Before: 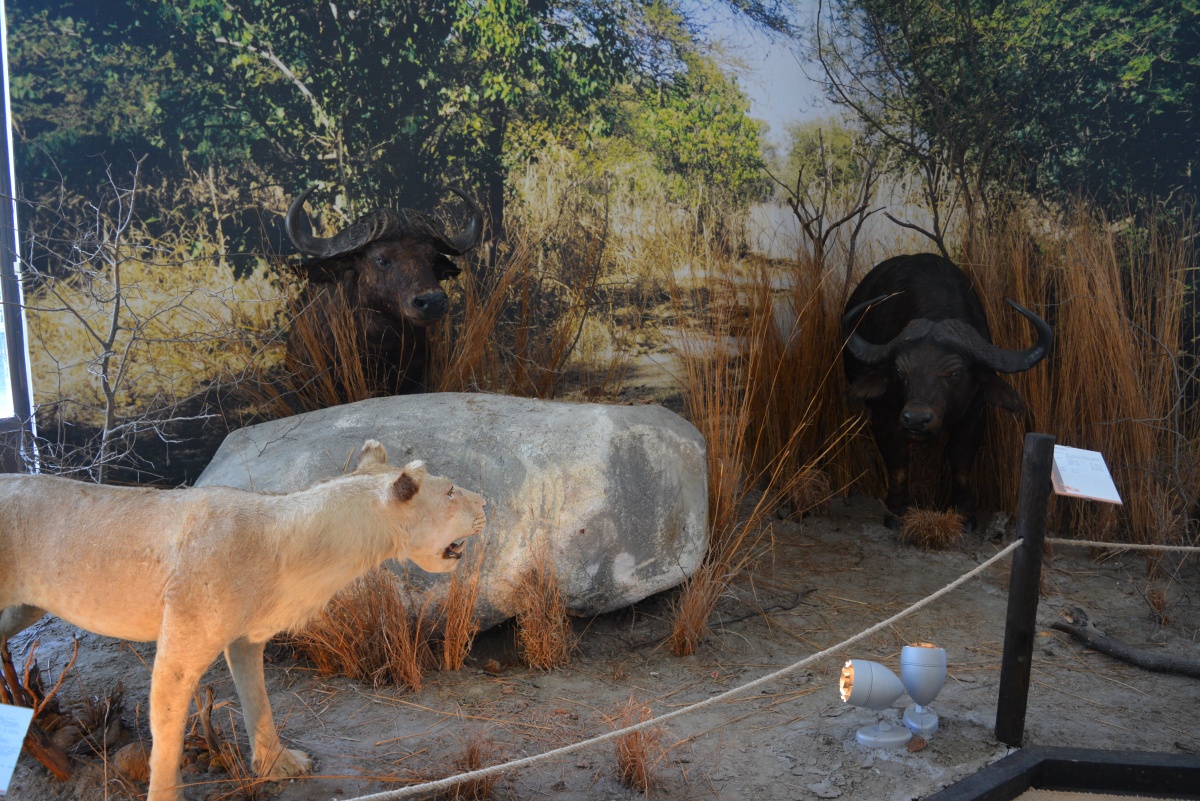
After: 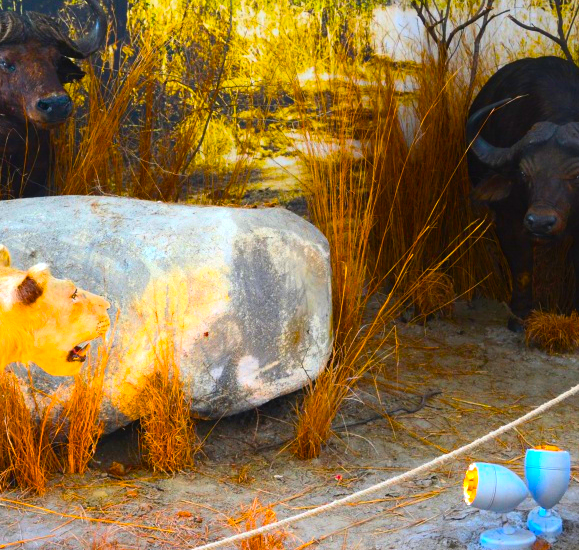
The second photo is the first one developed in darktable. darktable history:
tone equalizer: -8 EV -1.84 EV, -7 EV -1.16 EV, -6 EV -1.62 EV, smoothing diameter 25%, edges refinement/feathering 10, preserve details guided filter
color balance rgb: linear chroma grading › global chroma 20%, perceptual saturation grading › global saturation 65%, perceptual saturation grading › highlights 50%, perceptual saturation grading › shadows 30%, perceptual brilliance grading › global brilliance 12%, perceptual brilliance grading › highlights 15%, global vibrance 20%
contrast brightness saturation: contrast 0.2, brightness 0.16, saturation 0.22
crop: left 31.379%, top 24.658%, right 20.326%, bottom 6.628%
